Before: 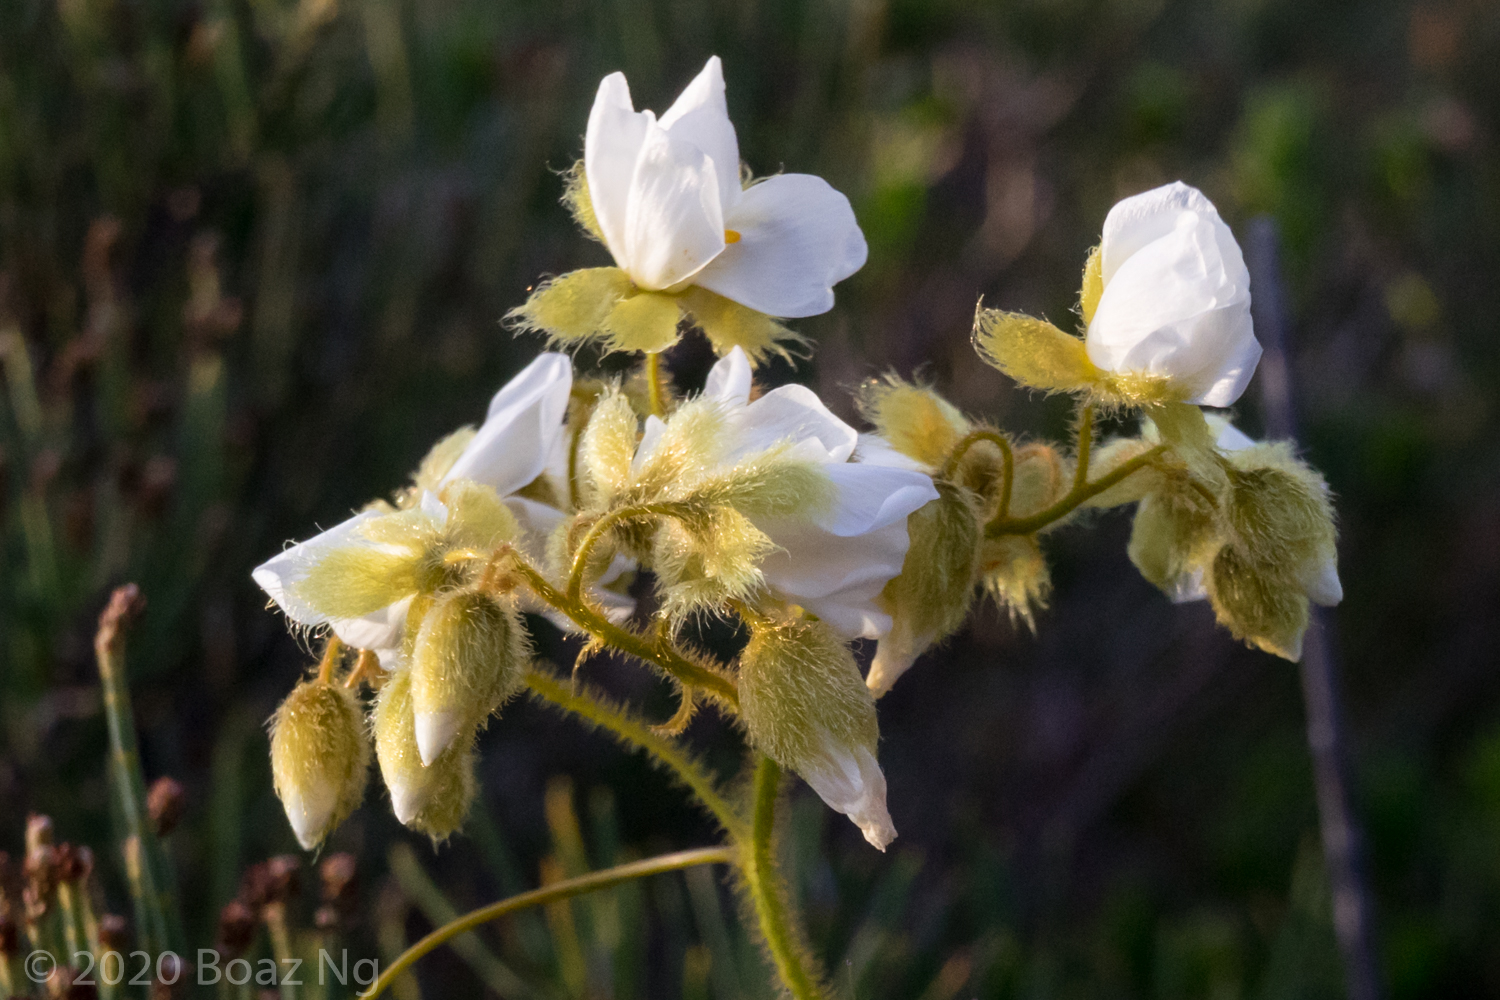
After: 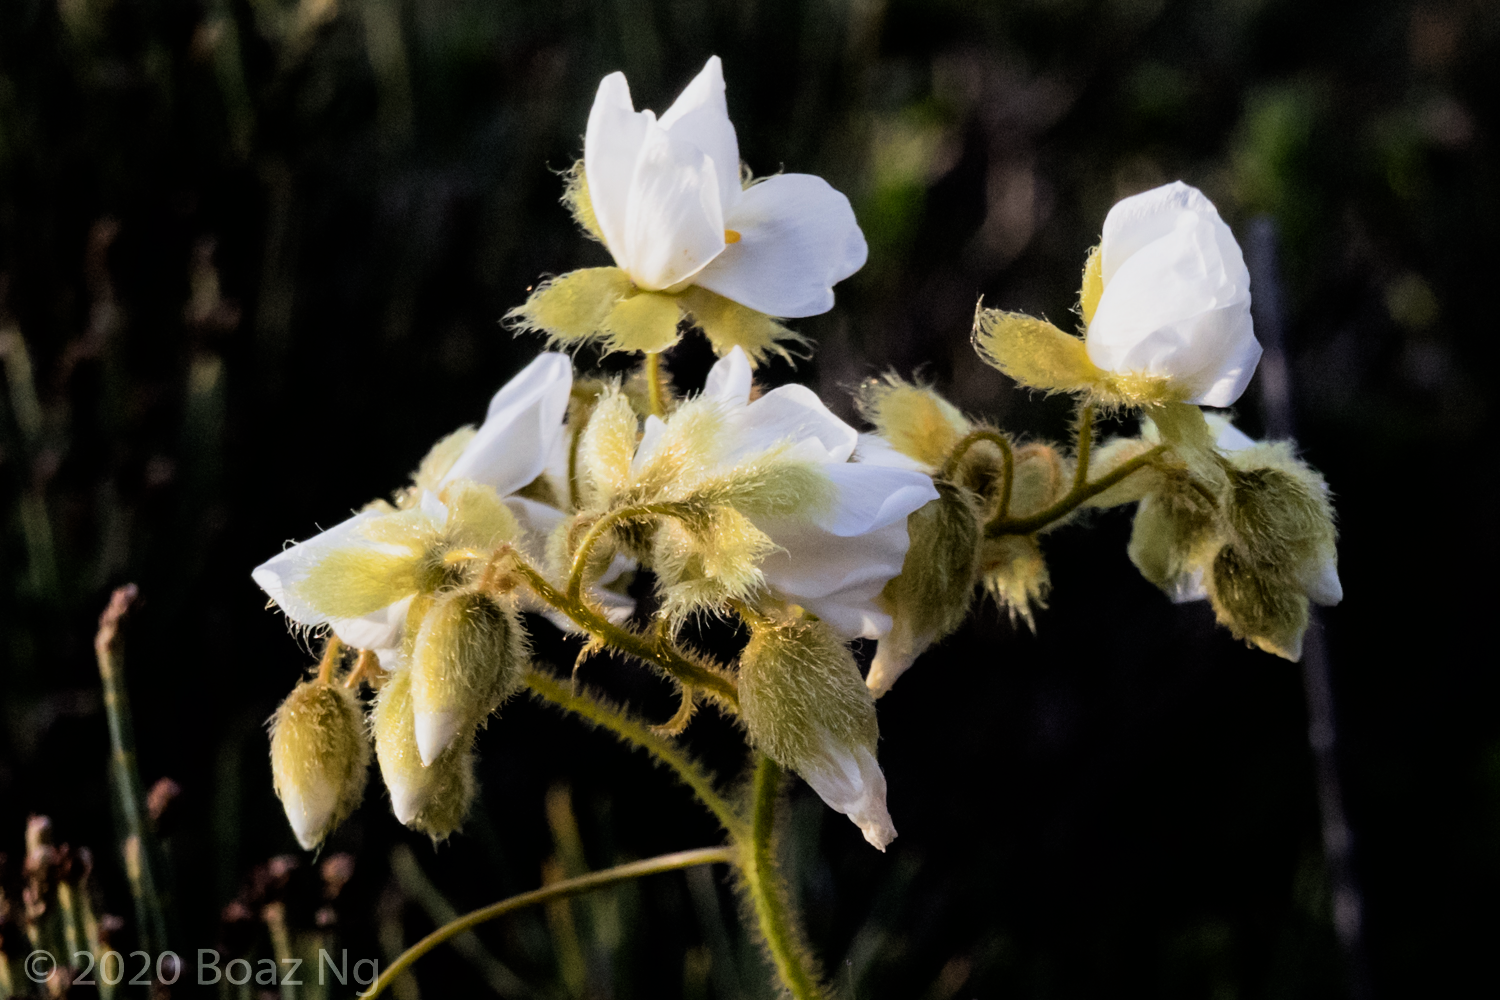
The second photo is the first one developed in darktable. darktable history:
filmic rgb: black relative exposure -5 EV, white relative exposure 3.5 EV, hardness 3.19, contrast 1.4, highlights saturation mix -30%
white balance: red 0.986, blue 1.01
